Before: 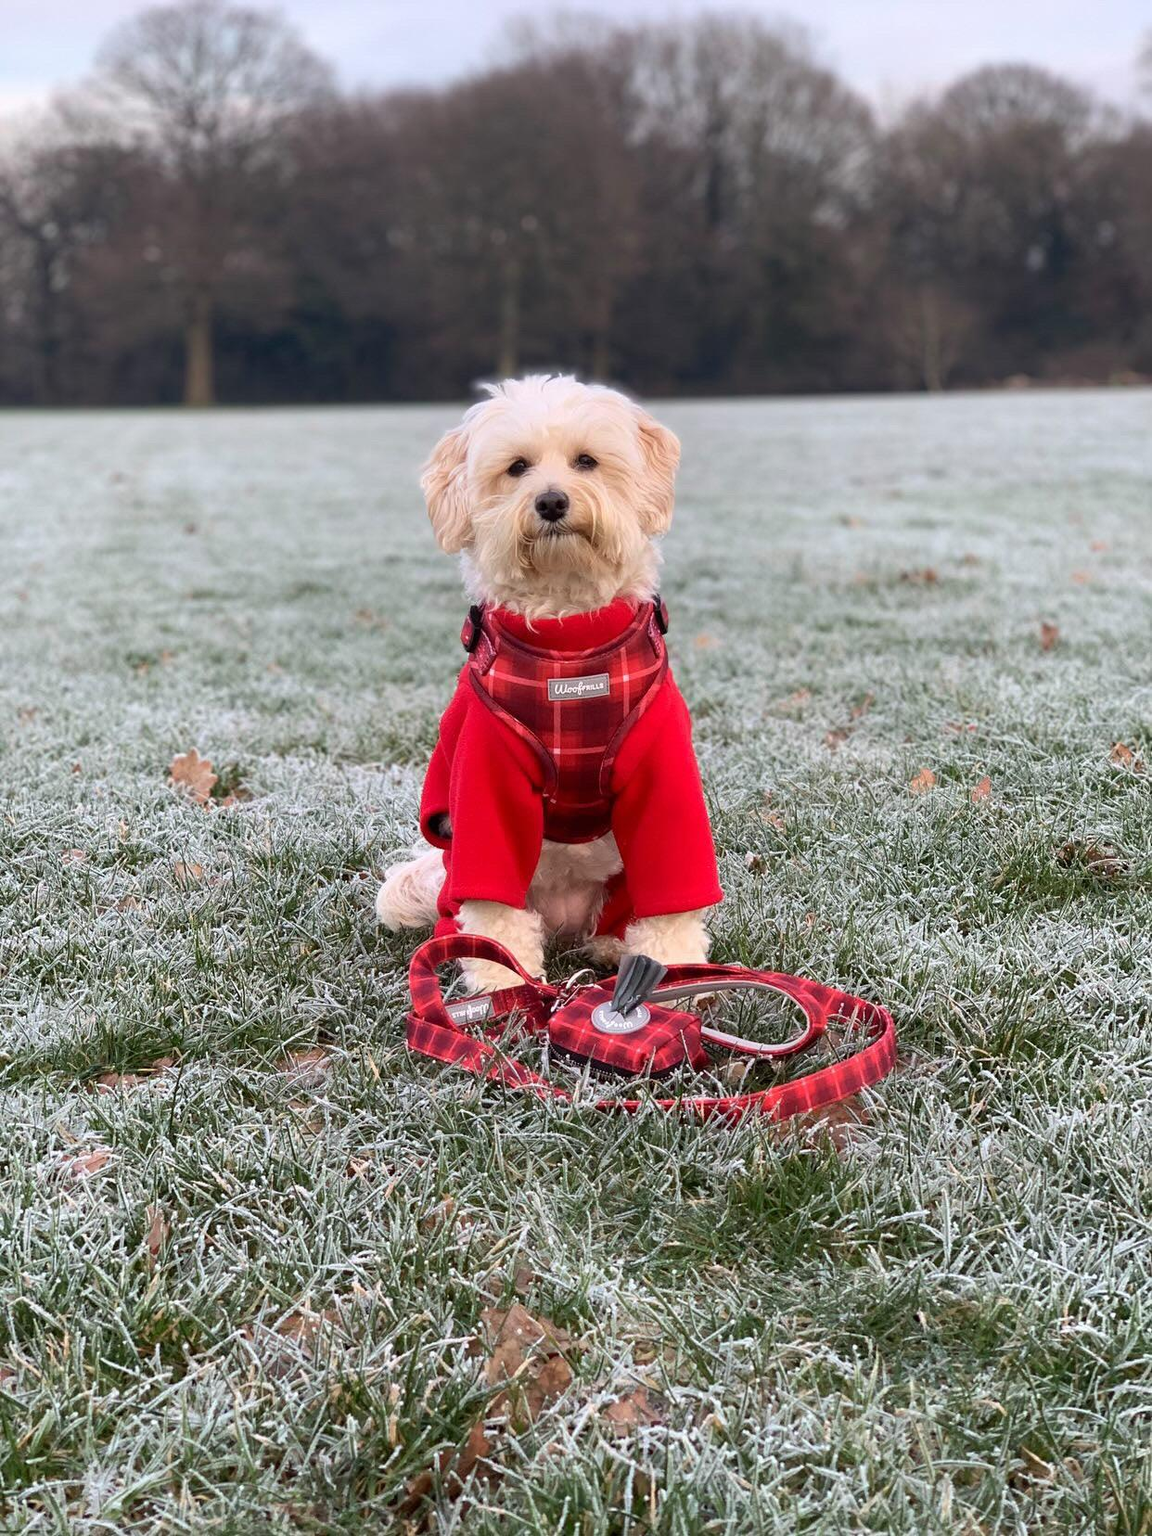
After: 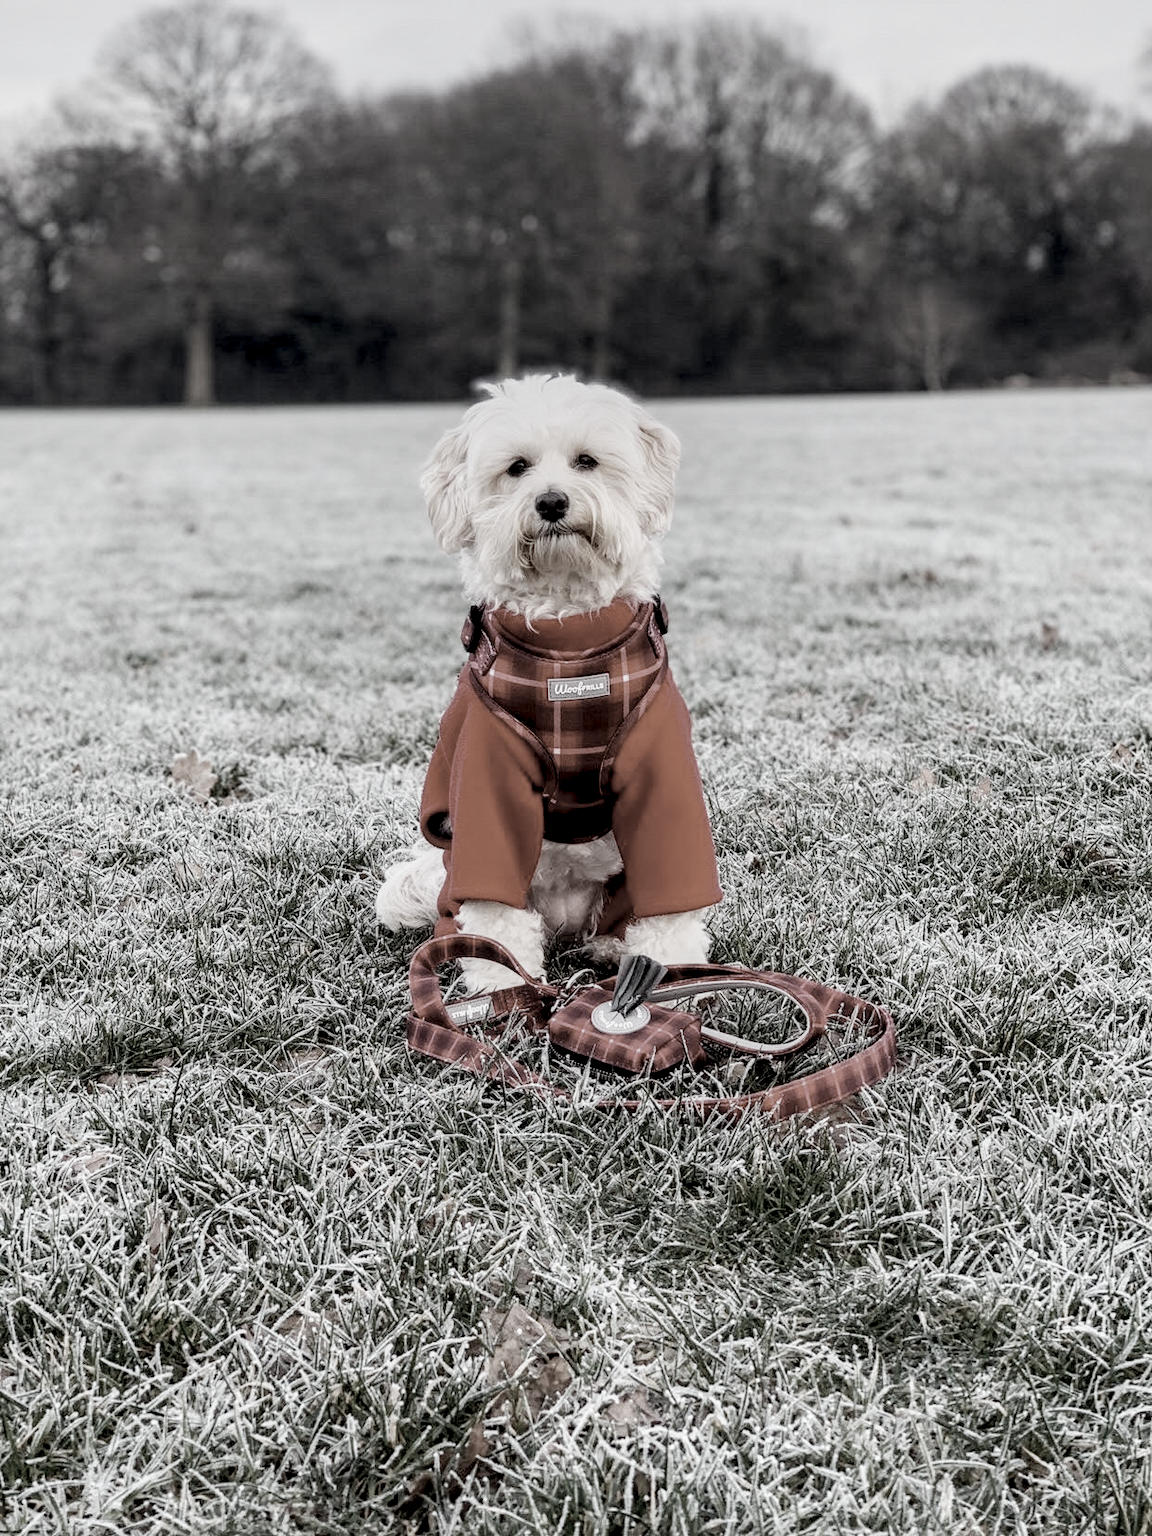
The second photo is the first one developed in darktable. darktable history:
color correction: saturation 0.2
color balance: output saturation 120%
filmic rgb: middle gray luminance 29%, black relative exposure -10.3 EV, white relative exposure 5.5 EV, threshold 6 EV, target black luminance 0%, hardness 3.95, latitude 2.04%, contrast 1.132, highlights saturation mix 5%, shadows ↔ highlights balance 15.11%, preserve chrominance no, color science v3 (2019), use custom middle-gray values true, iterations of high-quality reconstruction 0, enable highlight reconstruction true
exposure: black level correction 0, exposure 1 EV, compensate exposure bias true, compensate highlight preservation false
local contrast: detail 150%
